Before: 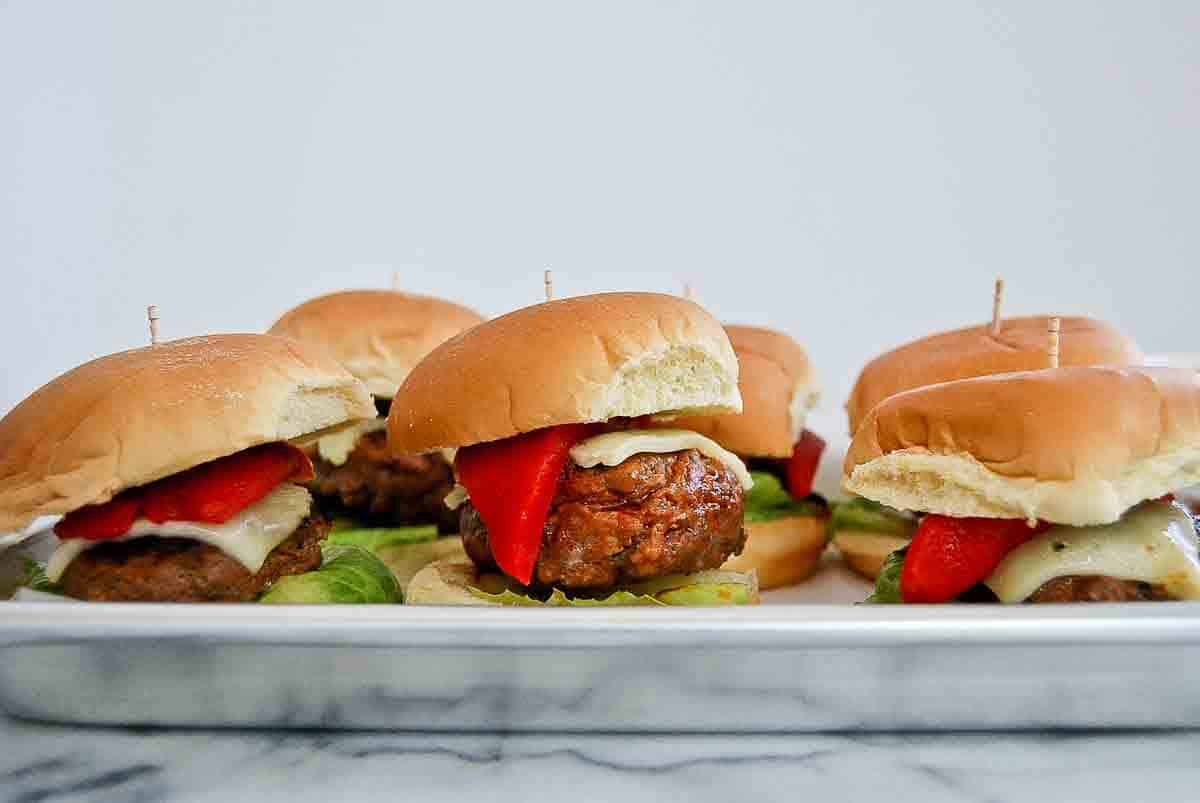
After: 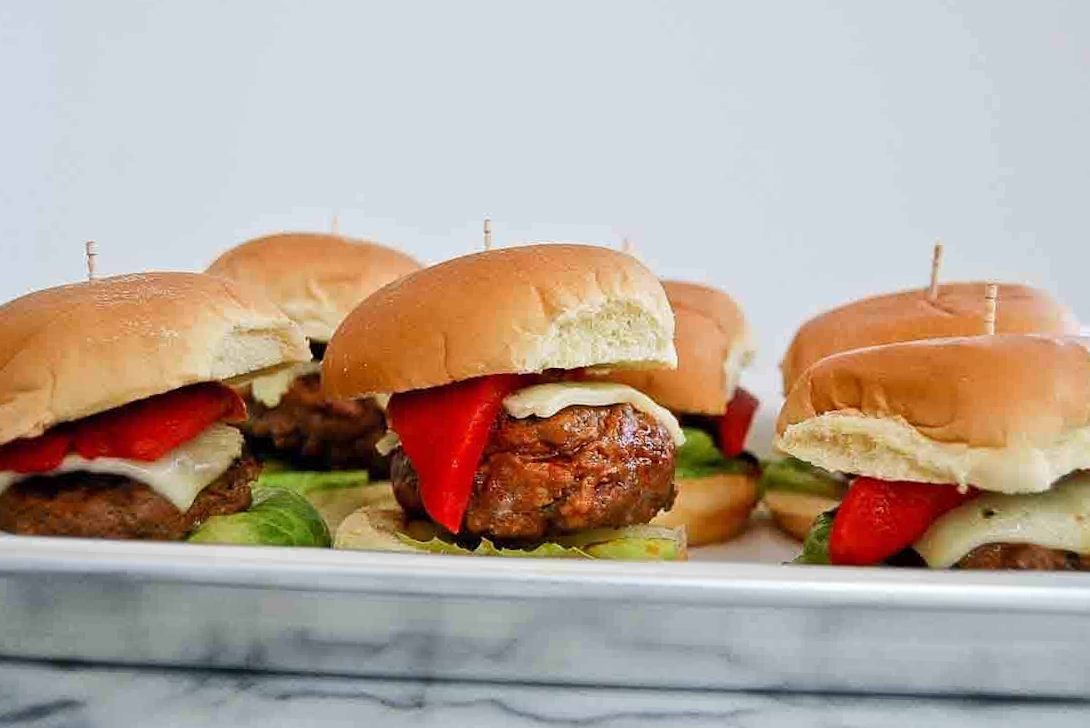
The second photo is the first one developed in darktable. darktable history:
crop and rotate: angle -1.98°, left 3.156%, top 3.894%, right 1.356%, bottom 0.756%
